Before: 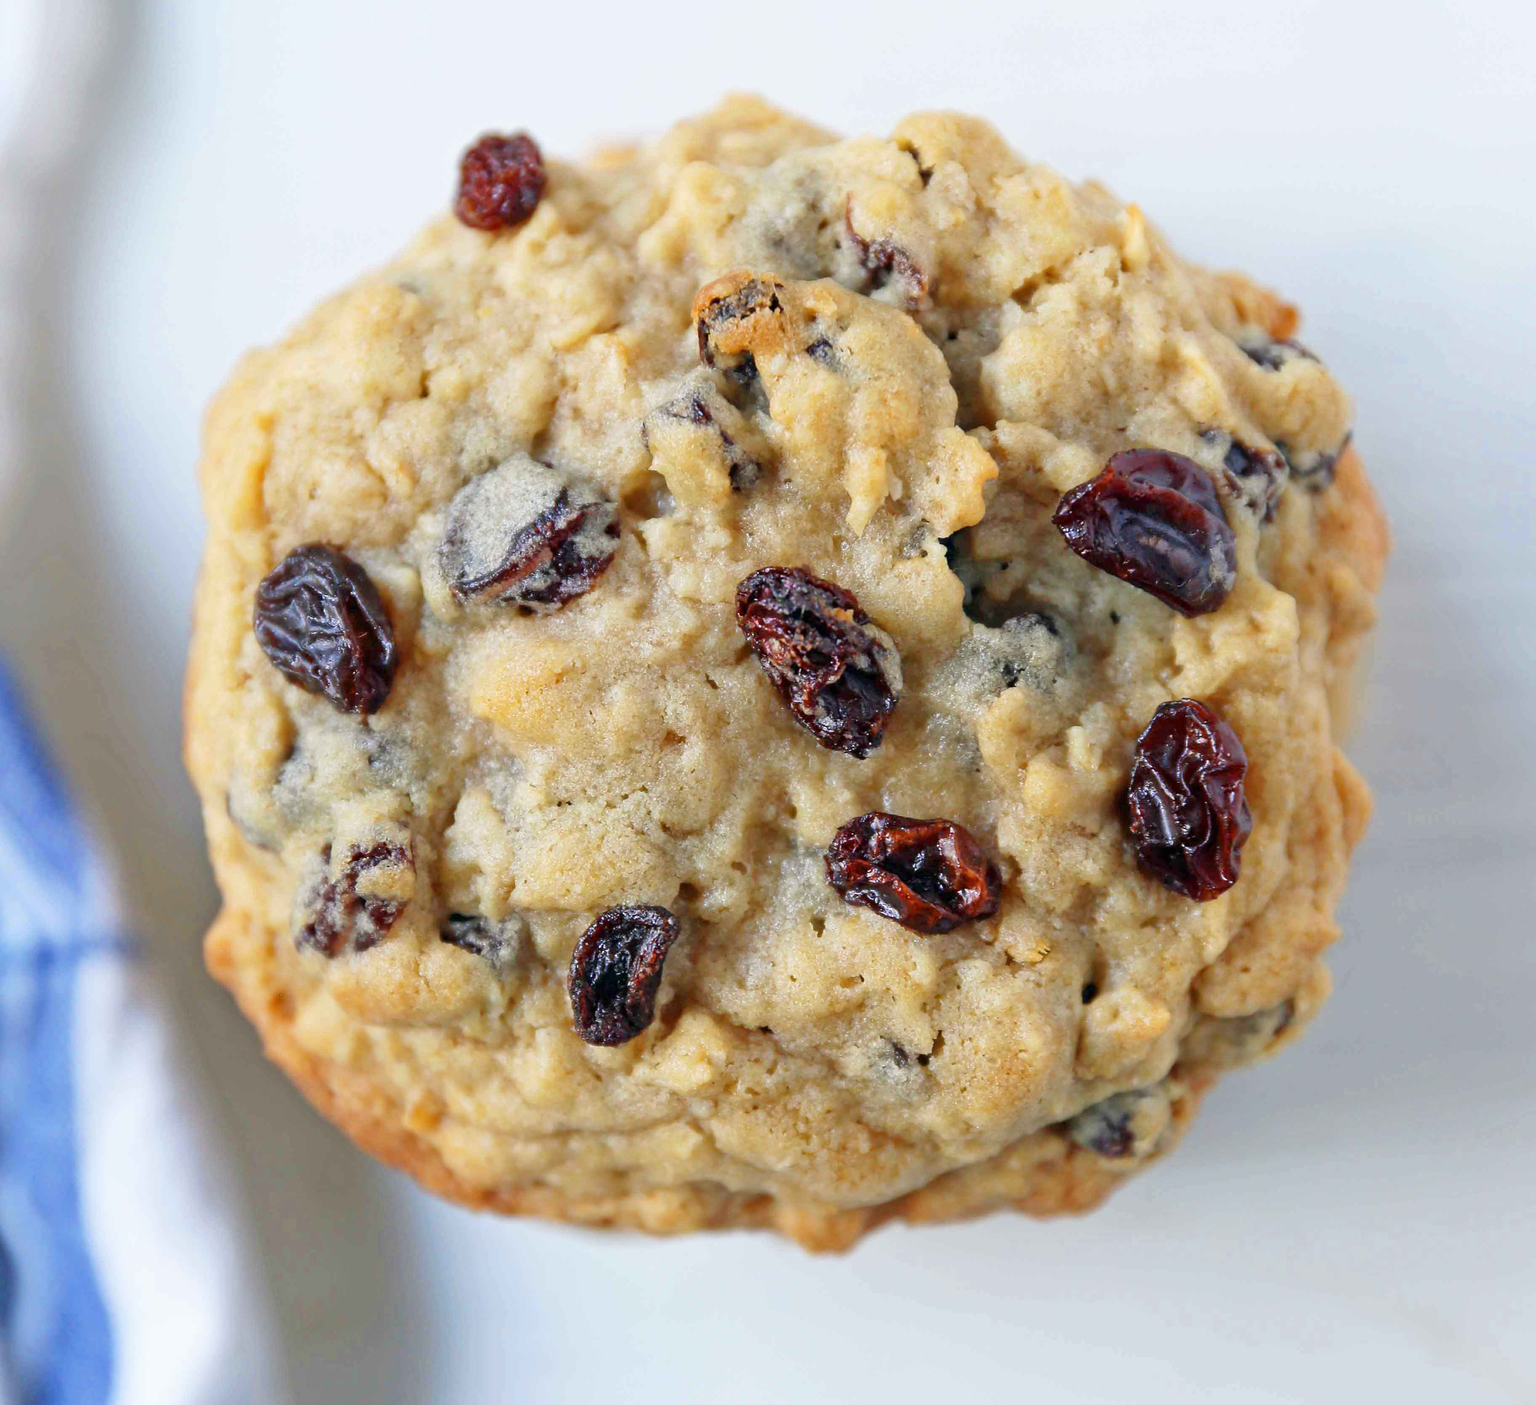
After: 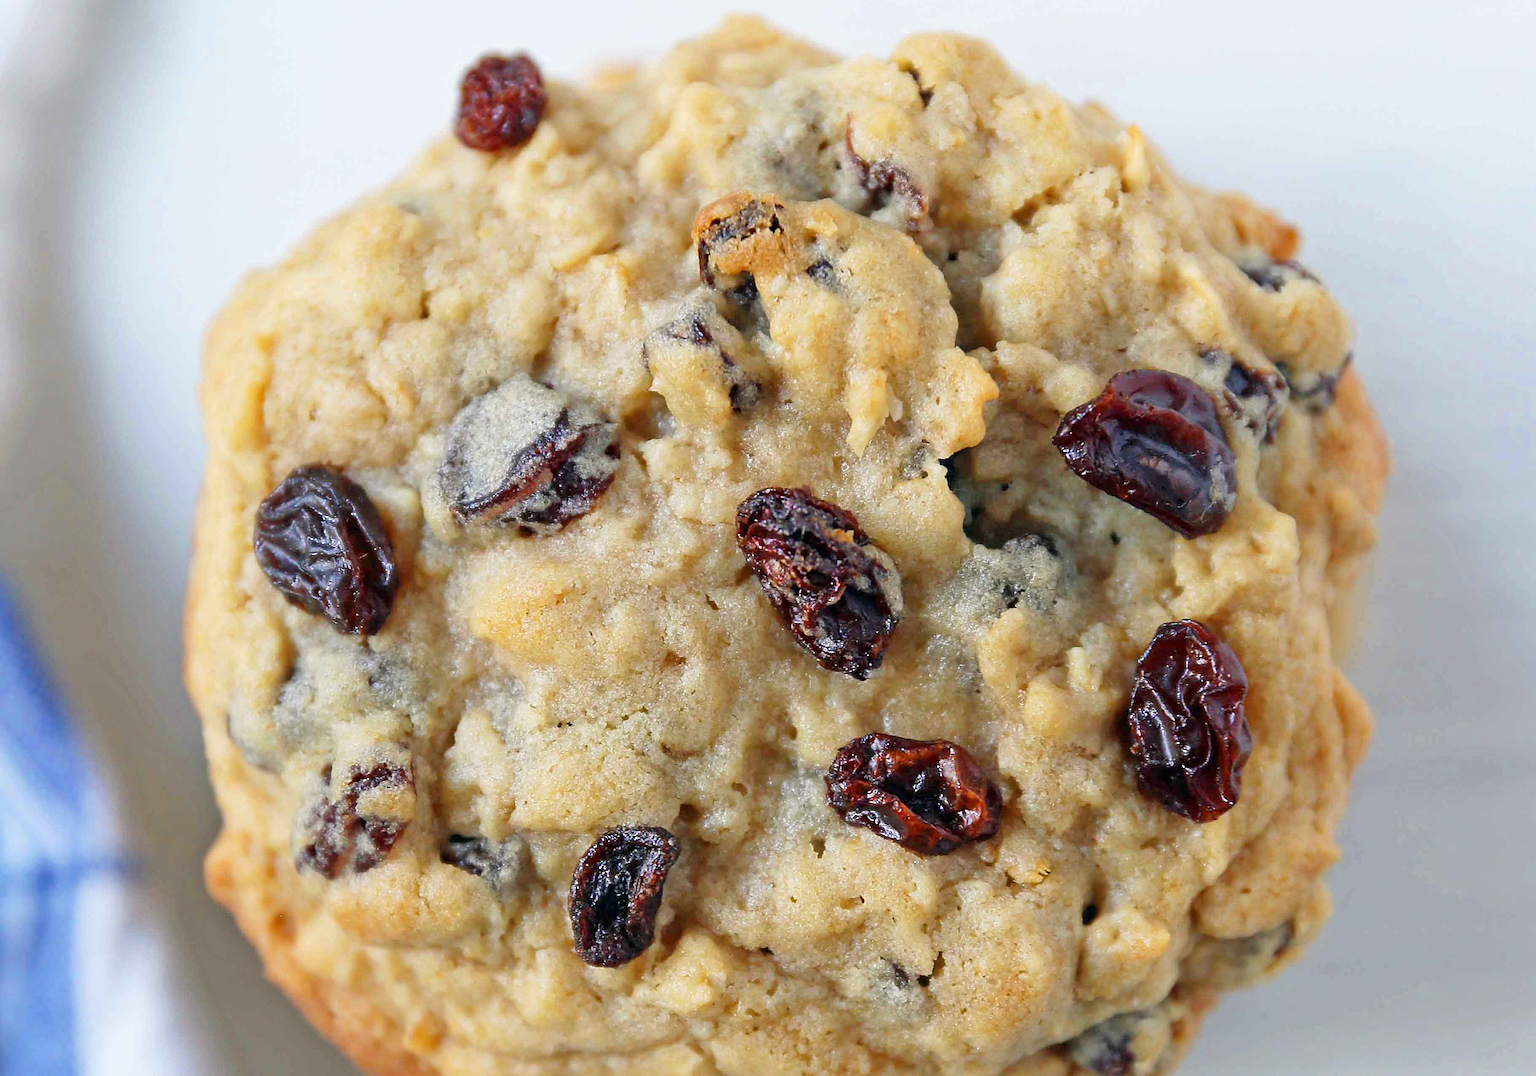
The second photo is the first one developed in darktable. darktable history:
crop: top 5.665%, bottom 17.756%
sharpen: on, module defaults
